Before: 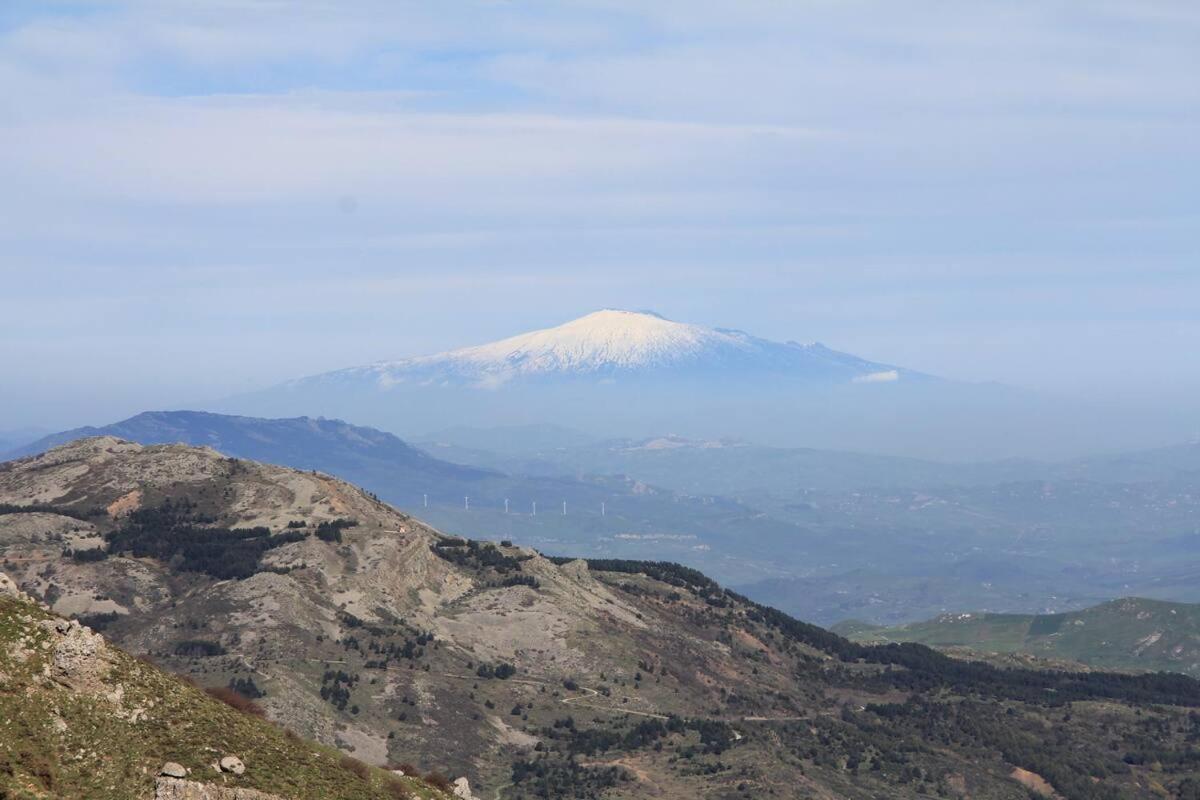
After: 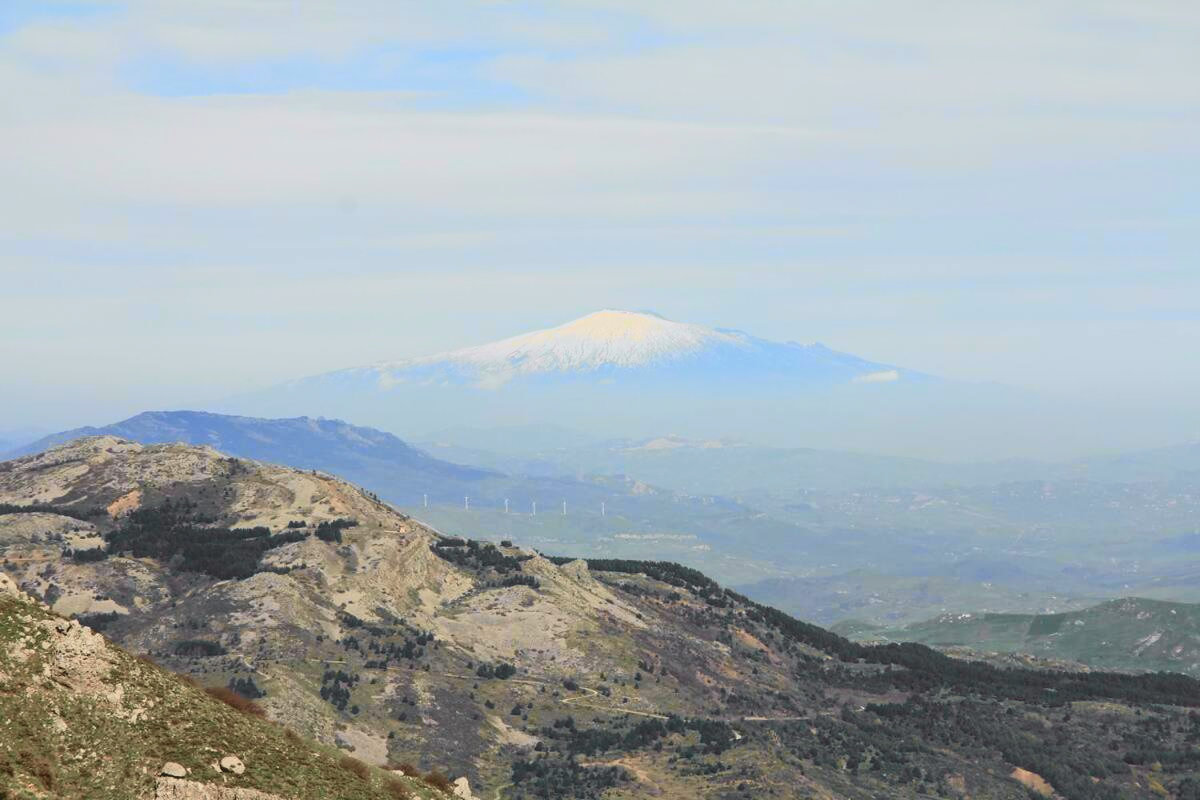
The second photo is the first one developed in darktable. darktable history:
tone curve: curves: ch0 [(0, 0.11) (0.181, 0.223) (0.405, 0.46) (0.456, 0.528) (0.634, 0.728) (0.877, 0.89) (0.984, 0.935)]; ch1 [(0, 0.052) (0.443, 0.43) (0.492, 0.485) (0.566, 0.579) (0.595, 0.625) (0.608, 0.654) (0.65, 0.708) (1, 0.961)]; ch2 [(0, 0) (0.33, 0.301) (0.421, 0.443) (0.447, 0.489) (0.495, 0.492) (0.537, 0.57) (0.586, 0.591) (0.663, 0.686) (1, 1)], color space Lab, independent channels, preserve colors none
